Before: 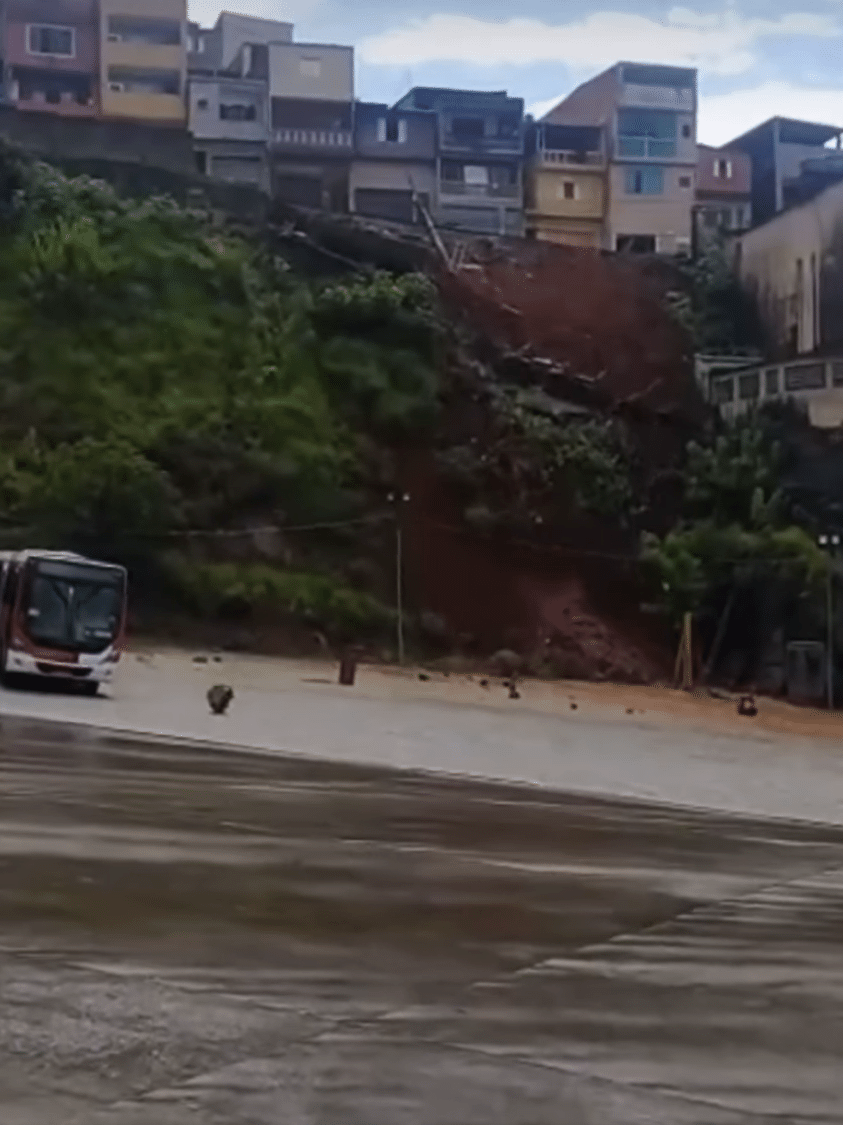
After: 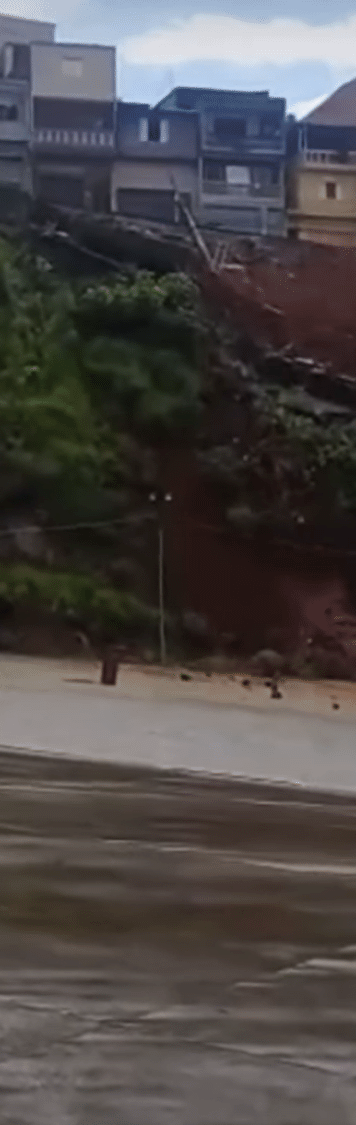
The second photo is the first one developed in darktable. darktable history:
crop: left 28.329%, right 29.385%
